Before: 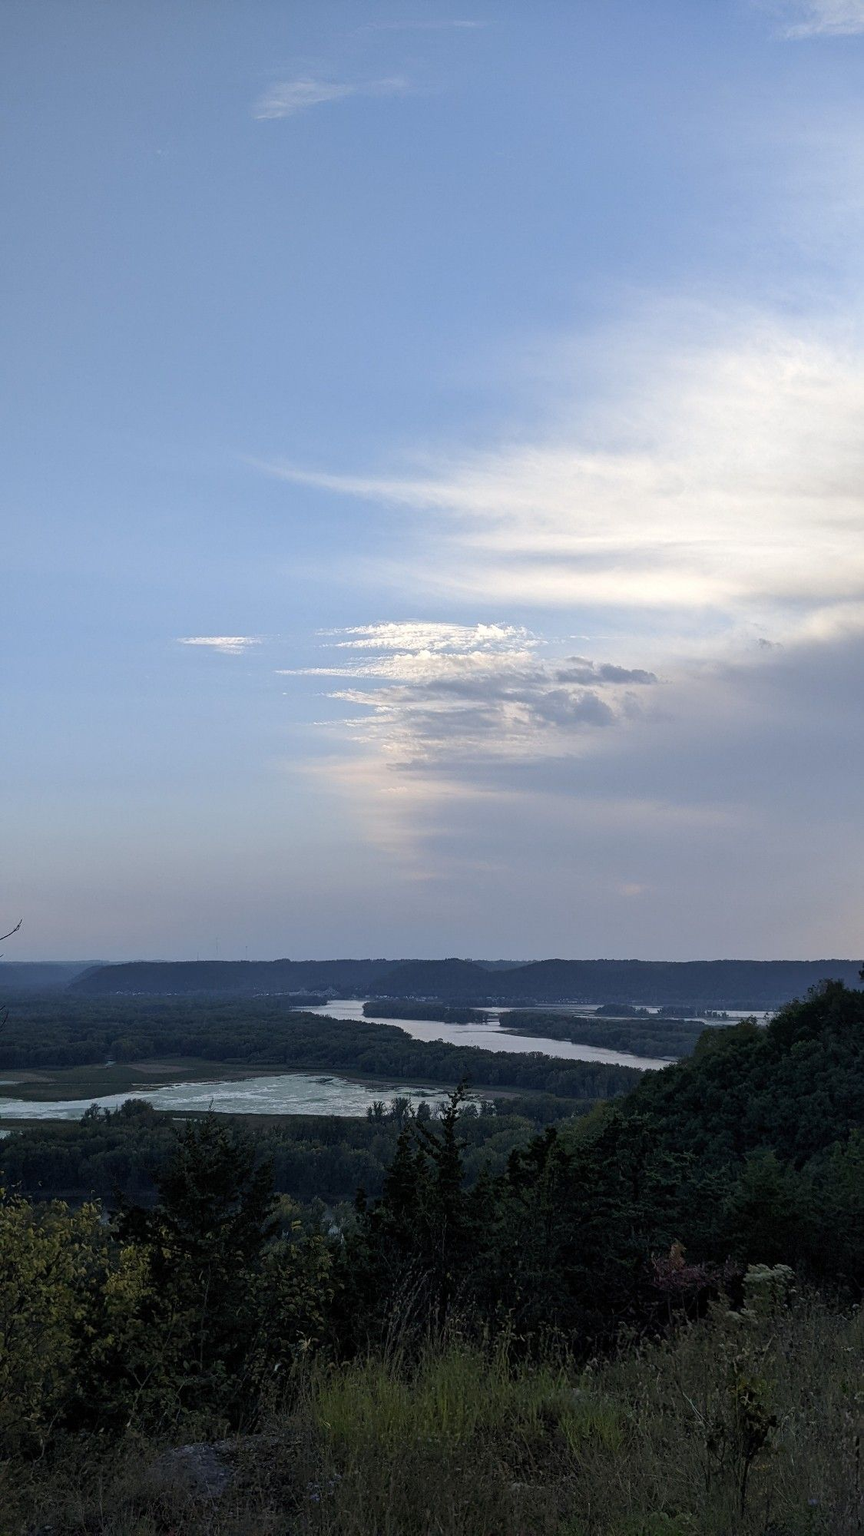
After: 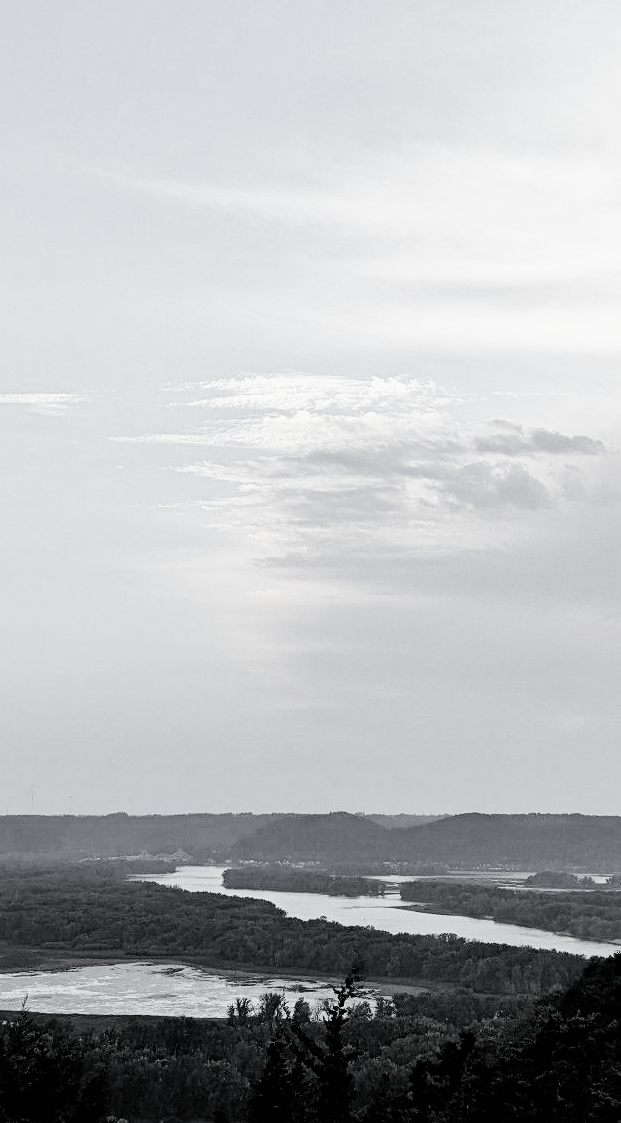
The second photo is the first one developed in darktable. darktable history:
crop and rotate: left 22.307%, top 21.836%, right 22.453%, bottom 21.974%
color correction: highlights b* 0.04, saturation 0.31
shadows and highlights: shadows 31.85, highlights -31.92, soften with gaussian
color balance rgb: perceptual saturation grading › global saturation 20%, perceptual saturation grading › highlights -25.675%, perceptual saturation grading › shadows 49.863%, global vibrance 15.687%
contrast brightness saturation: contrast 0.101, brightness 0.039, saturation 0.092
exposure: black level correction 0, exposure 0.899 EV, compensate highlight preservation false
filmic rgb: black relative exposure -5.09 EV, white relative exposure 3.97 EV, hardness 2.89, contrast 1.301, highlights saturation mix -30.33%, color science v4 (2020)
